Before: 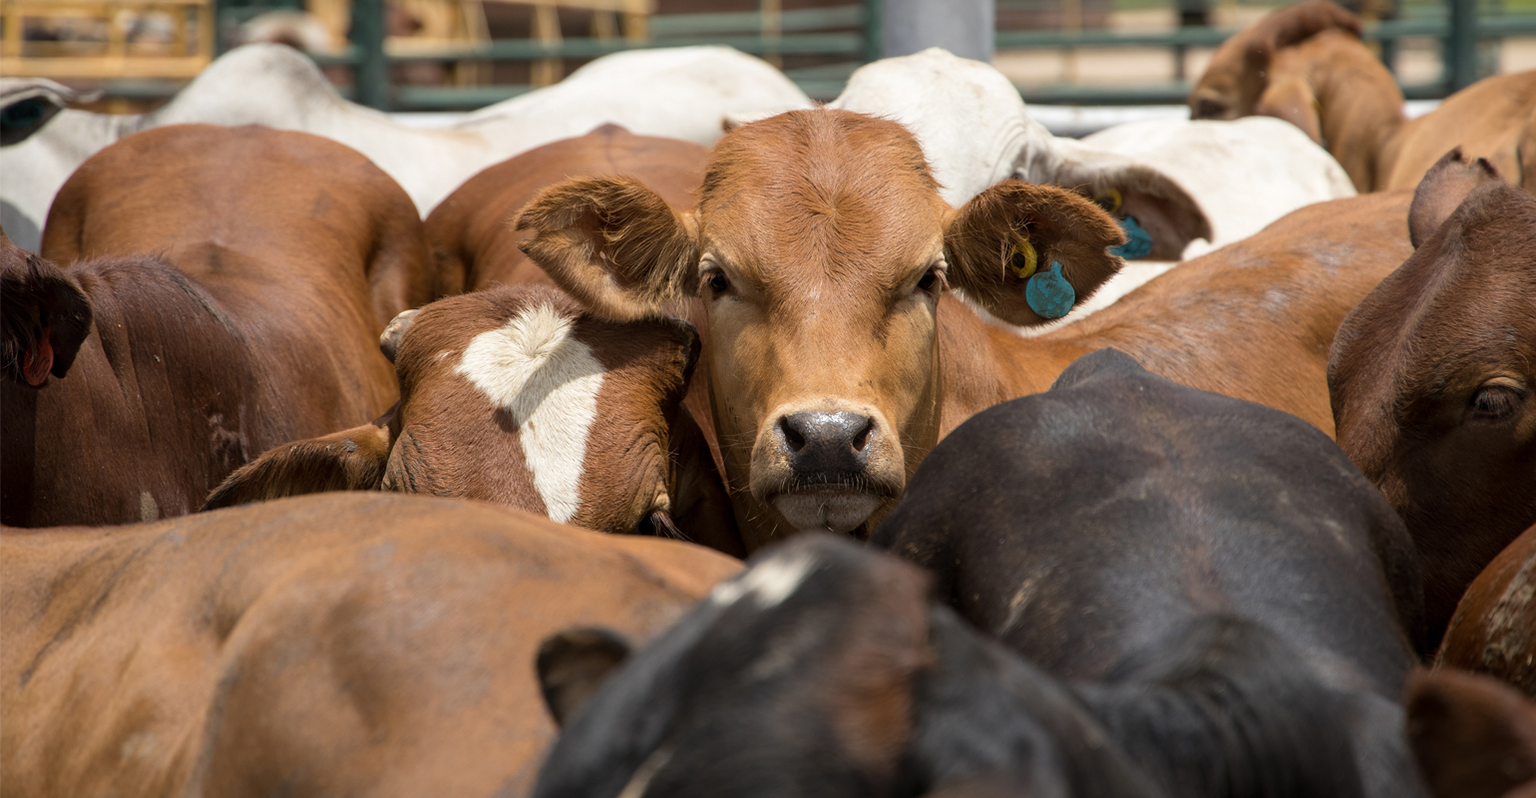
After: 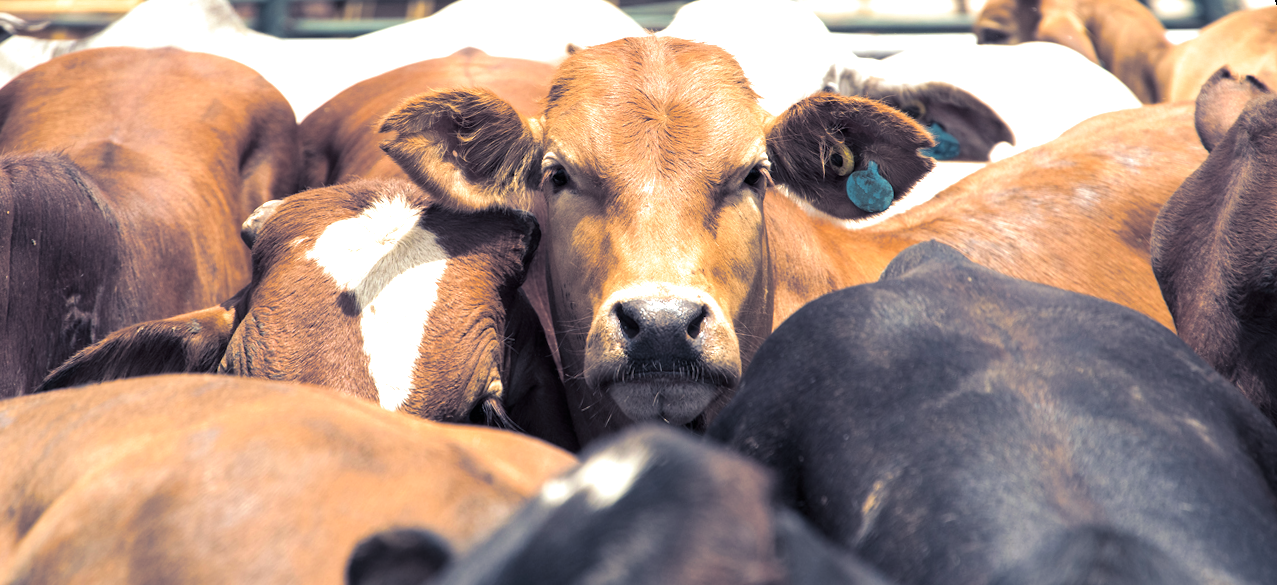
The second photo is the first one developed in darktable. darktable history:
crop: top 3.857%, bottom 21.132%
rotate and perspective: rotation 0.72°, lens shift (vertical) -0.352, lens shift (horizontal) -0.051, crop left 0.152, crop right 0.859, crop top 0.019, crop bottom 0.964
exposure: black level correction 0, exposure 1.1 EV, compensate exposure bias true, compensate highlight preservation false
split-toning: shadows › hue 230.4°
